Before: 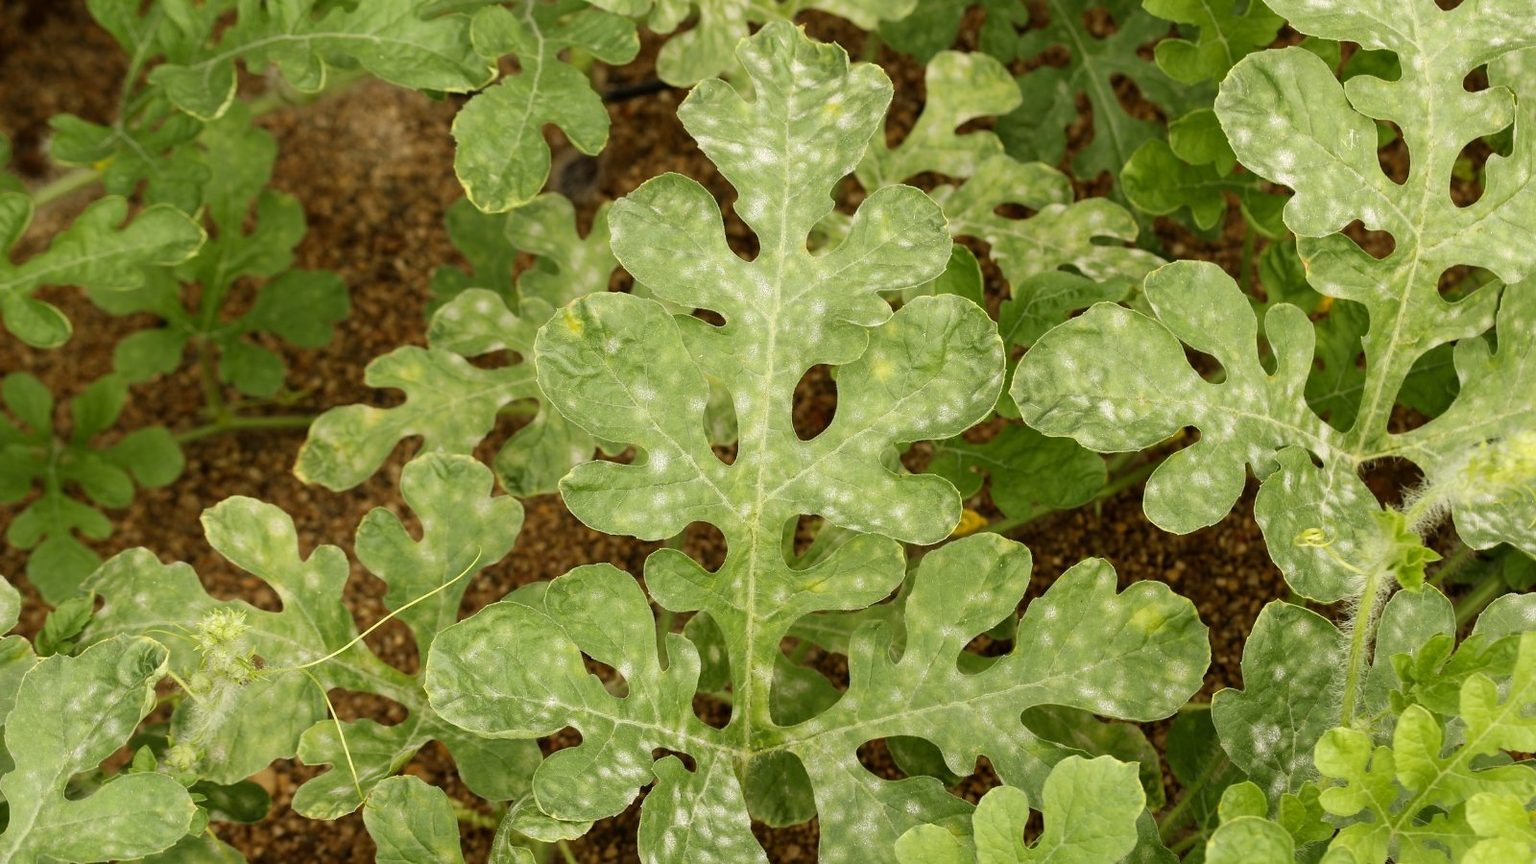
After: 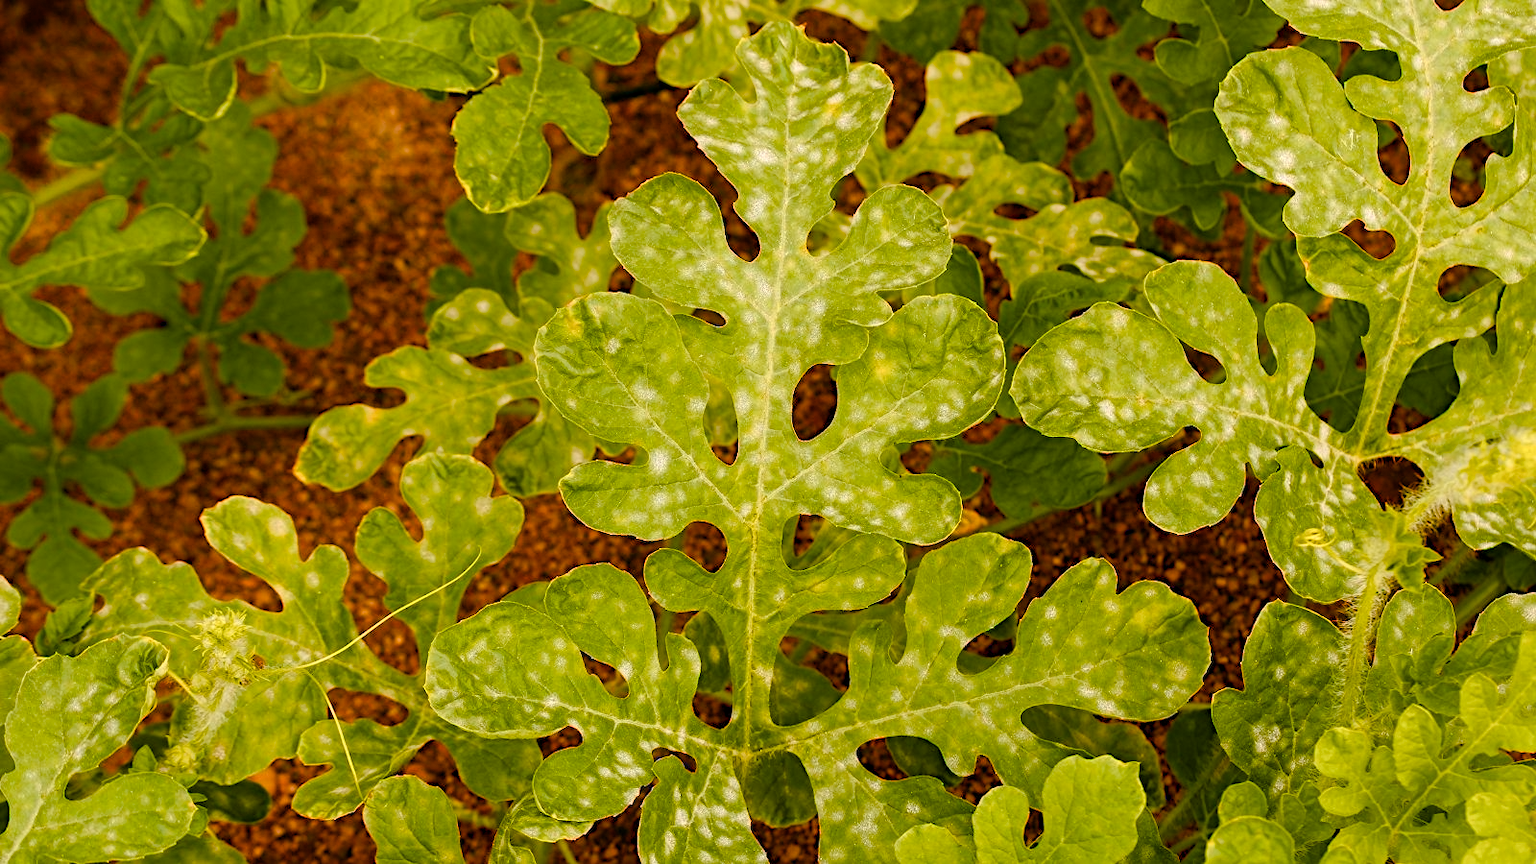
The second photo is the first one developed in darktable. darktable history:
diffuse or sharpen "sharpen demosaicing: AA filter": edge sensitivity 1, 1st order anisotropy 100%, 2nd order anisotropy 100%, 3rd order anisotropy 100%, 4th order anisotropy 100%, 1st order speed -25%, 2nd order speed -25%, 3rd order speed -25%, 4th order speed -25%
diffuse or sharpen "diffusion": radius span 77, 1st order speed 50%, 2nd order speed 50%, 3rd order speed 50%, 4th order speed 50% | blend: blend mode normal, opacity 25%; mask: uniform (no mask)
haze removal: strength -0.1, adaptive false
color balance rgb: perceptual saturation grading › global saturation 24.74%, perceptual saturation grading › highlights -51.22%, perceptual saturation grading › mid-tones 19.16%, perceptual saturation grading › shadows 60.98%, global vibrance 50%
color equalizer "cinematic": saturation › orange 1.17, saturation › yellow 1.11, saturation › cyan 1.17, saturation › blue 1.49, hue › orange -24.73, hue › yellow -10.99, hue › blue 13.74, brightness › red 1.17, brightness › orange 1.09, brightness › yellow 0.92, brightness › green 0.829, brightness › blue 0.801
color balance rgb "medium contrast": perceptual brilliance grading › highlights 20%, perceptual brilliance grading › mid-tones 10%, perceptual brilliance grading › shadows -20%
